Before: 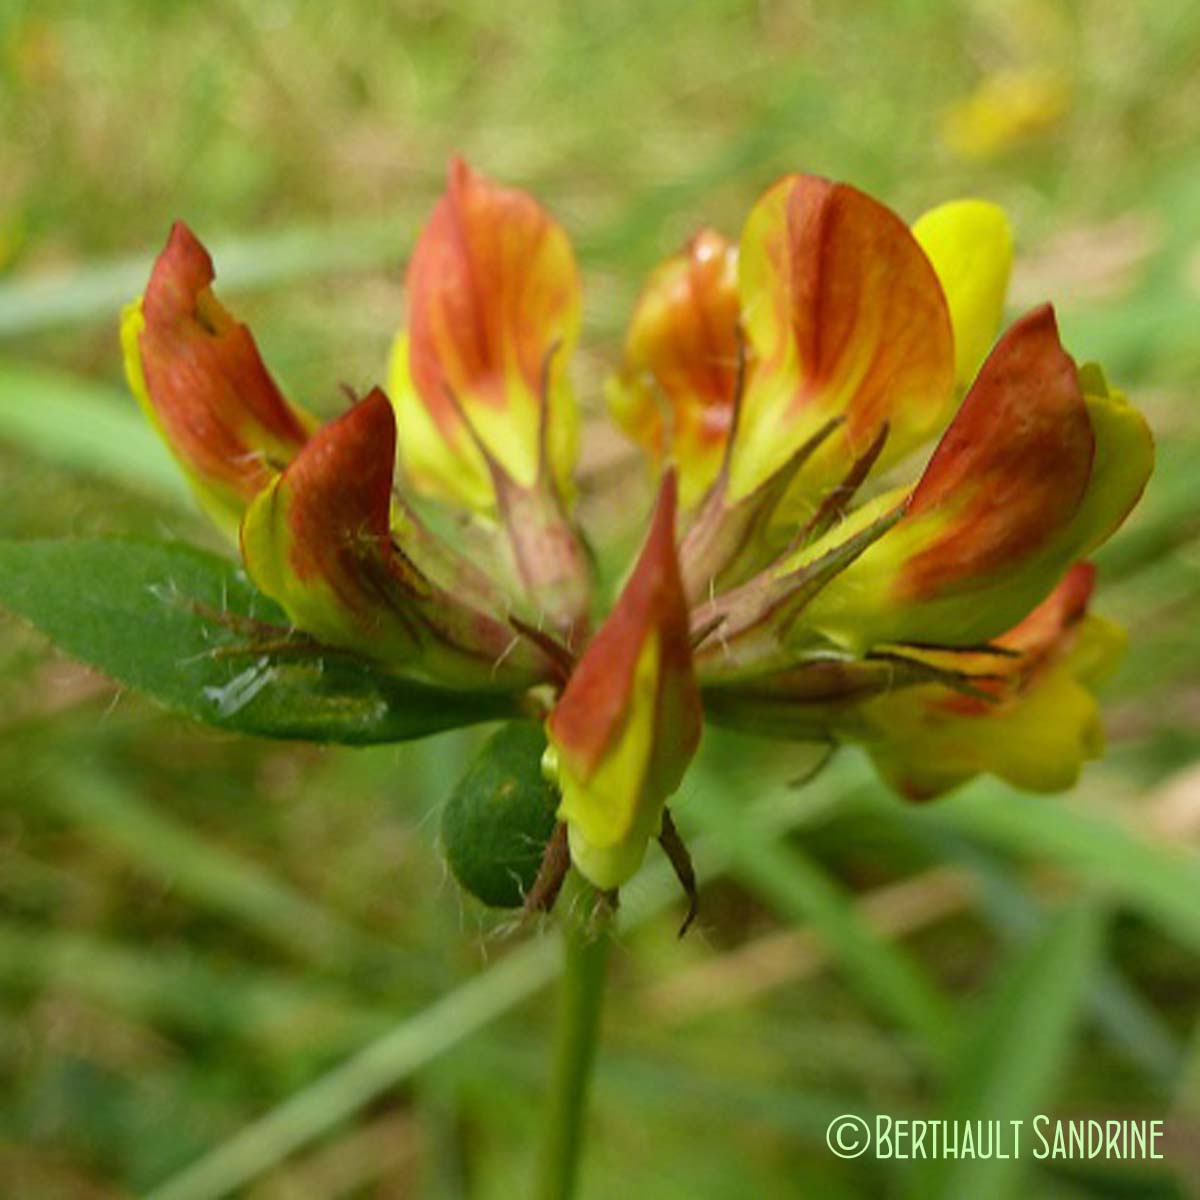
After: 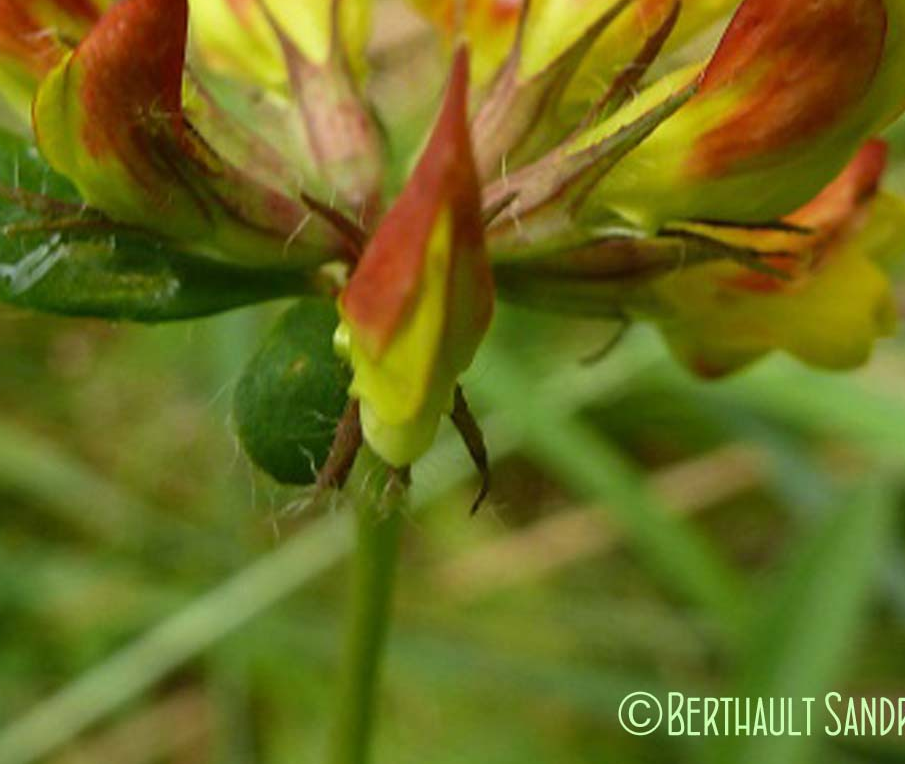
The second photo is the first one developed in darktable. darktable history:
crop and rotate: left 17.392%, top 35.284%, right 7.15%, bottom 1.041%
